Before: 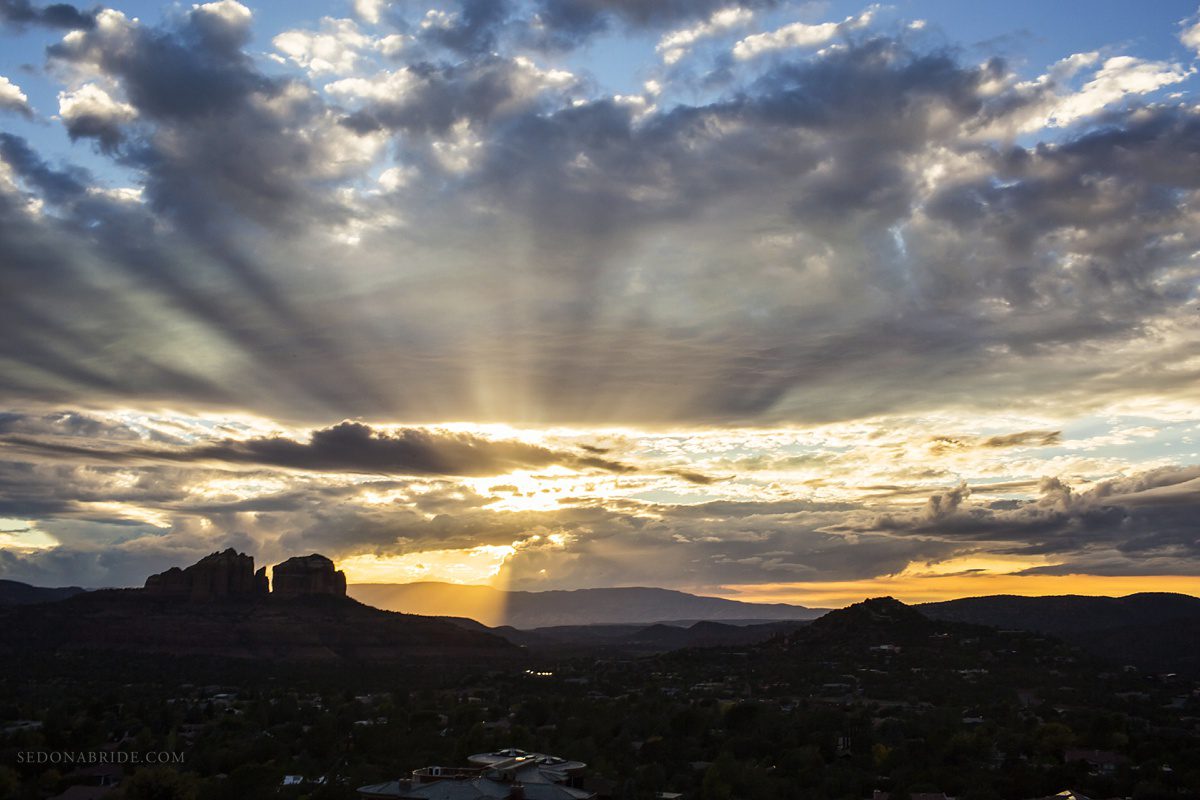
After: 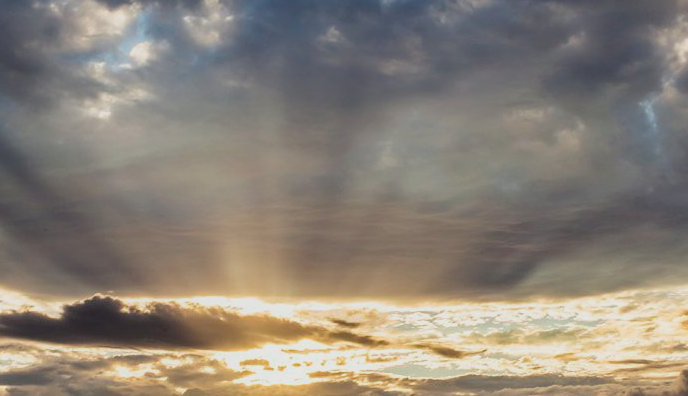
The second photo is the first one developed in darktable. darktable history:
local contrast: mode bilateral grid, contrast 99, coarseness 99, detail 89%, midtone range 0.2
crop: left 20.816%, top 15.852%, right 21.438%, bottom 34.102%
exposure: exposure -1.006 EV, compensate exposure bias true, compensate highlight preservation false
tone equalizer: -8 EV -0.76 EV, -7 EV -0.682 EV, -6 EV -0.579 EV, -5 EV -0.387 EV, -3 EV 0.389 EV, -2 EV 0.6 EV, -1 EV 0.683 EV, +0 EV 0.761 EV
